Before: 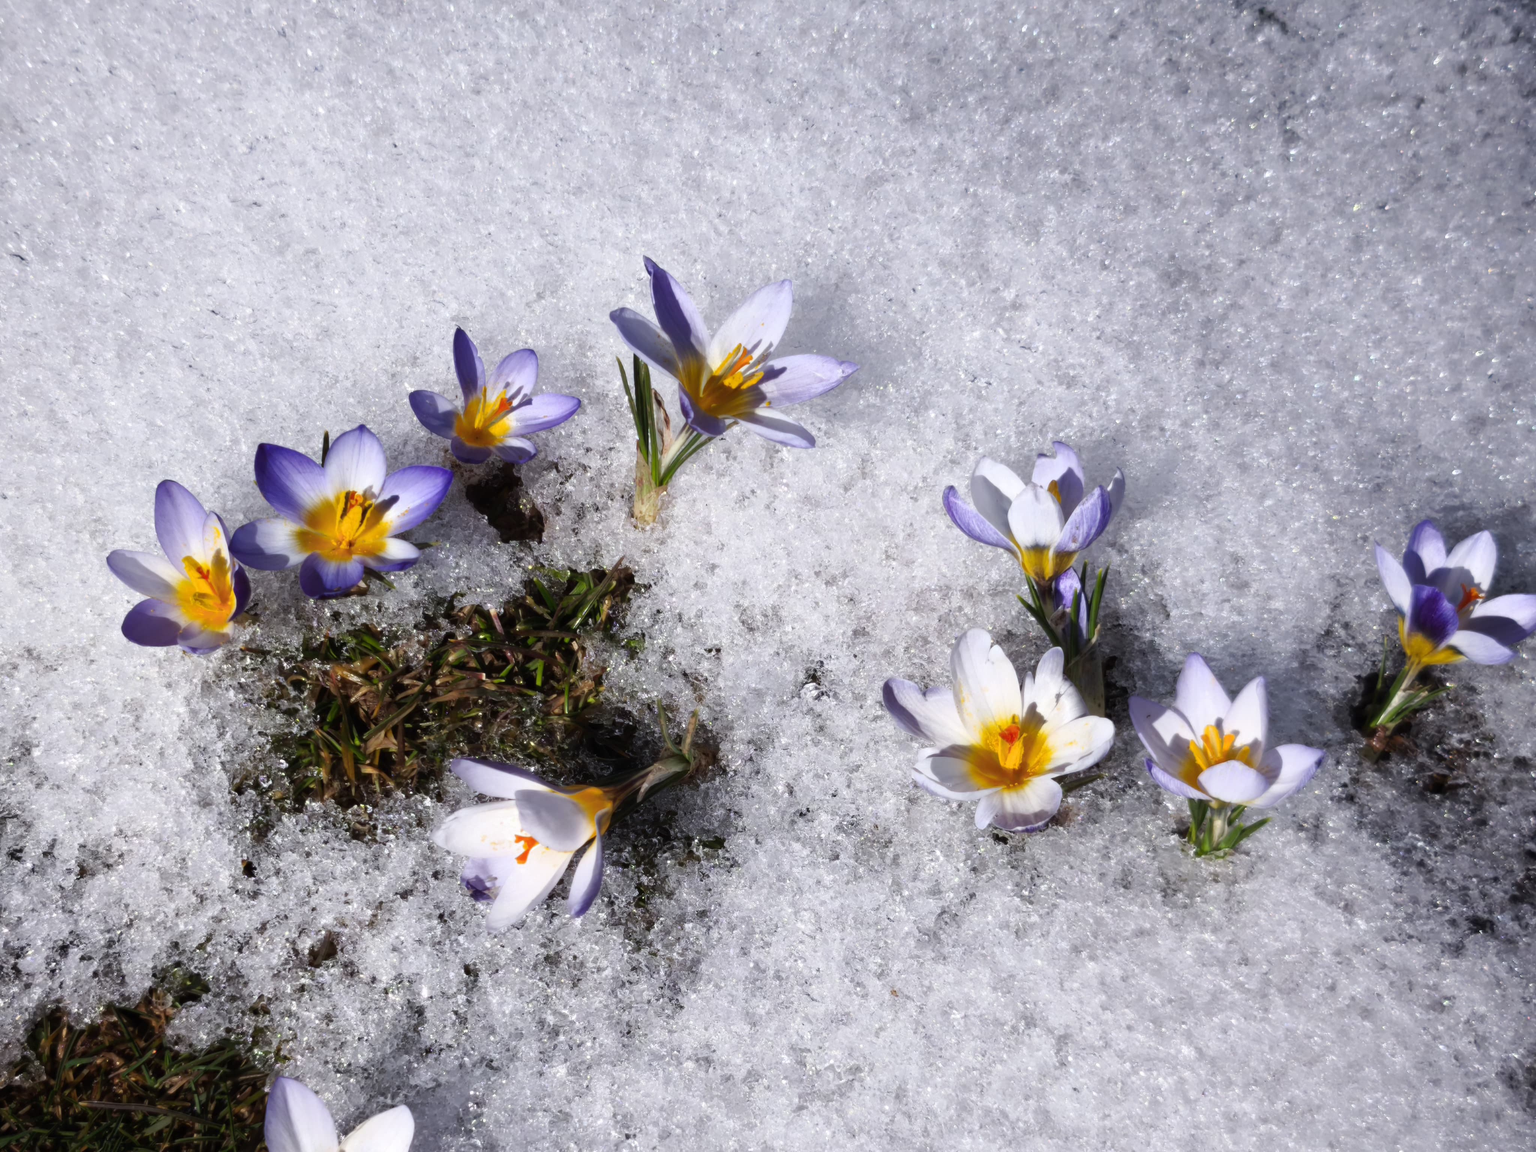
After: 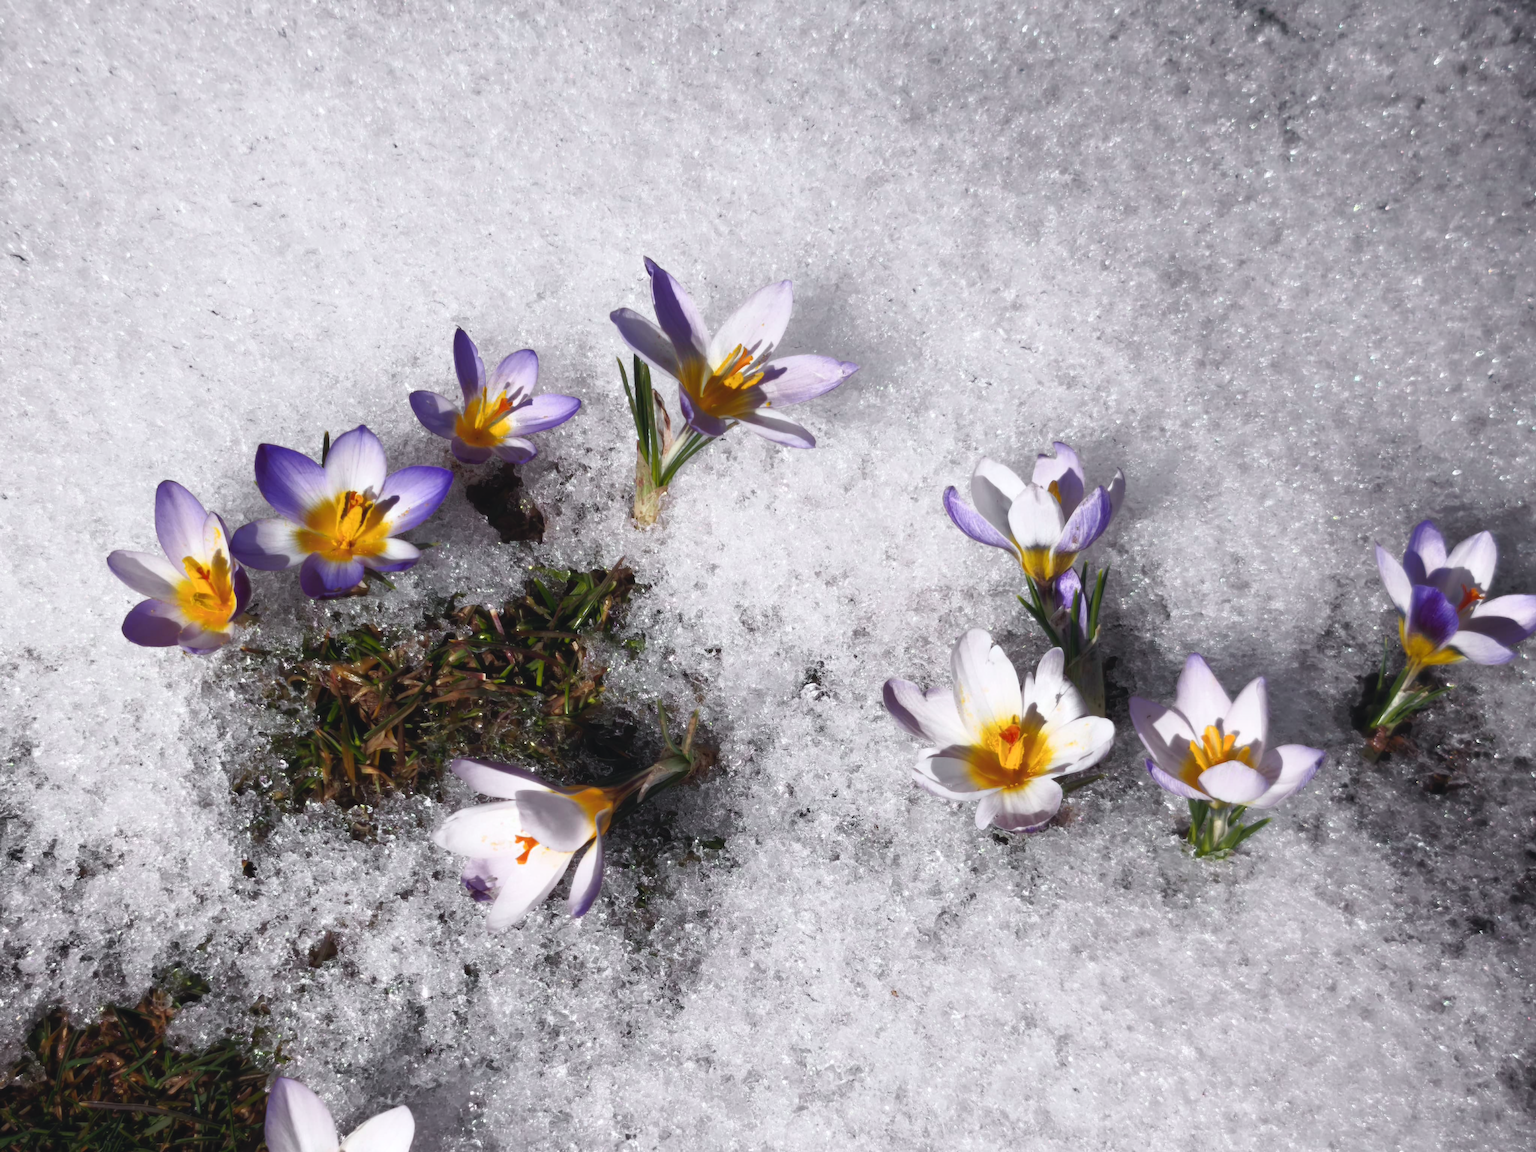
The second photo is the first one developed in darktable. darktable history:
tone curve: curves: ch0 [(0.001, 0.042) (0.128, 0.16) (0.452, 0.42) (0.603, 0.566) (0.754, 0.733) (1, 1)]; ch1 [(0, 0) (0.325, 0.327) (0.412, 0.441) (0.473, 0.466) (0.5, 0.499) (0.549, 0.558) (0.617, 0.625) (0.713, 0.7) (1, 1)]; ch2 [(0, 0) (0.386, 0.397) (0.445, 0.47) (0.505, 0.498) (0.529, 0.524) (0.574, 0.569) (0.652, 0.641) (1, 1)], color space Lab, independent channels, preserve colors none
shadows and highlights: shadows 0, highlights 40
